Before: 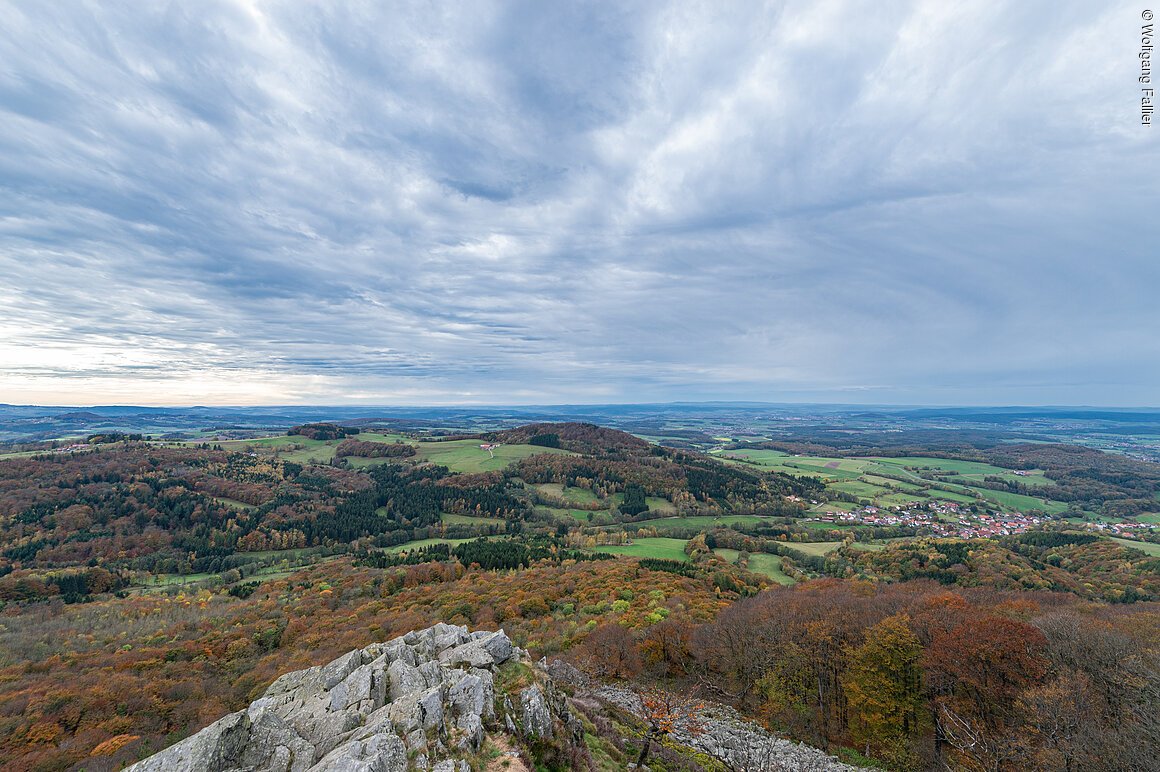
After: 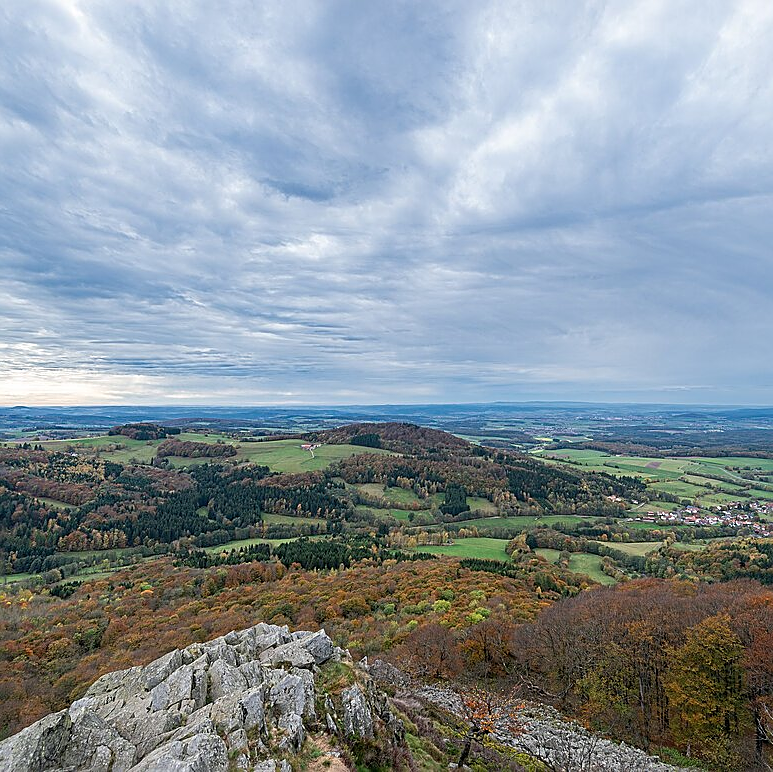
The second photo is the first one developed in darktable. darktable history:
sharpen: on, module defaults
crop and rotate: left 15.446%, right 17.836%
